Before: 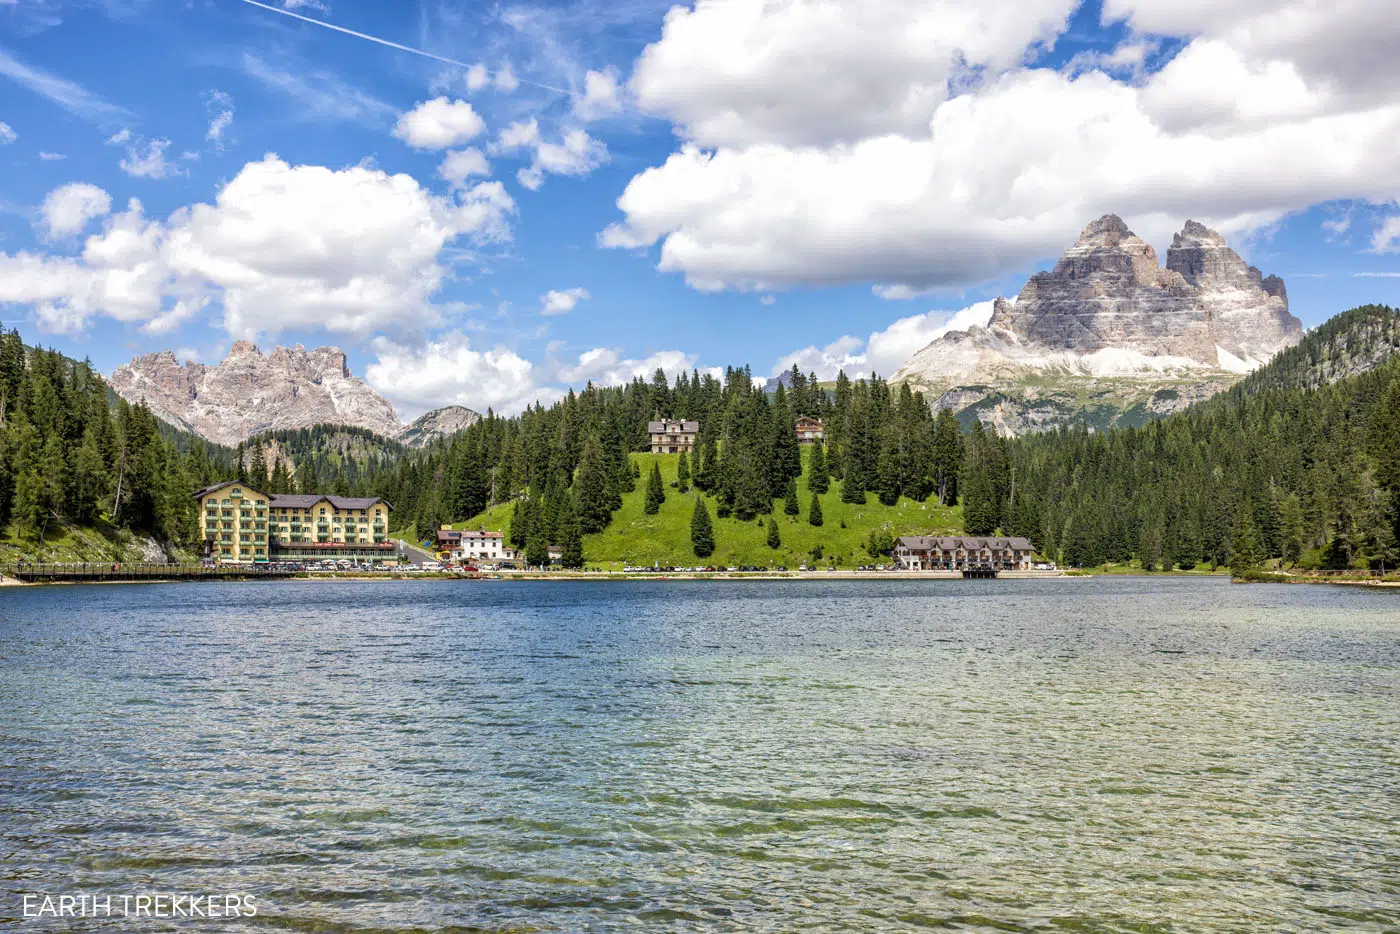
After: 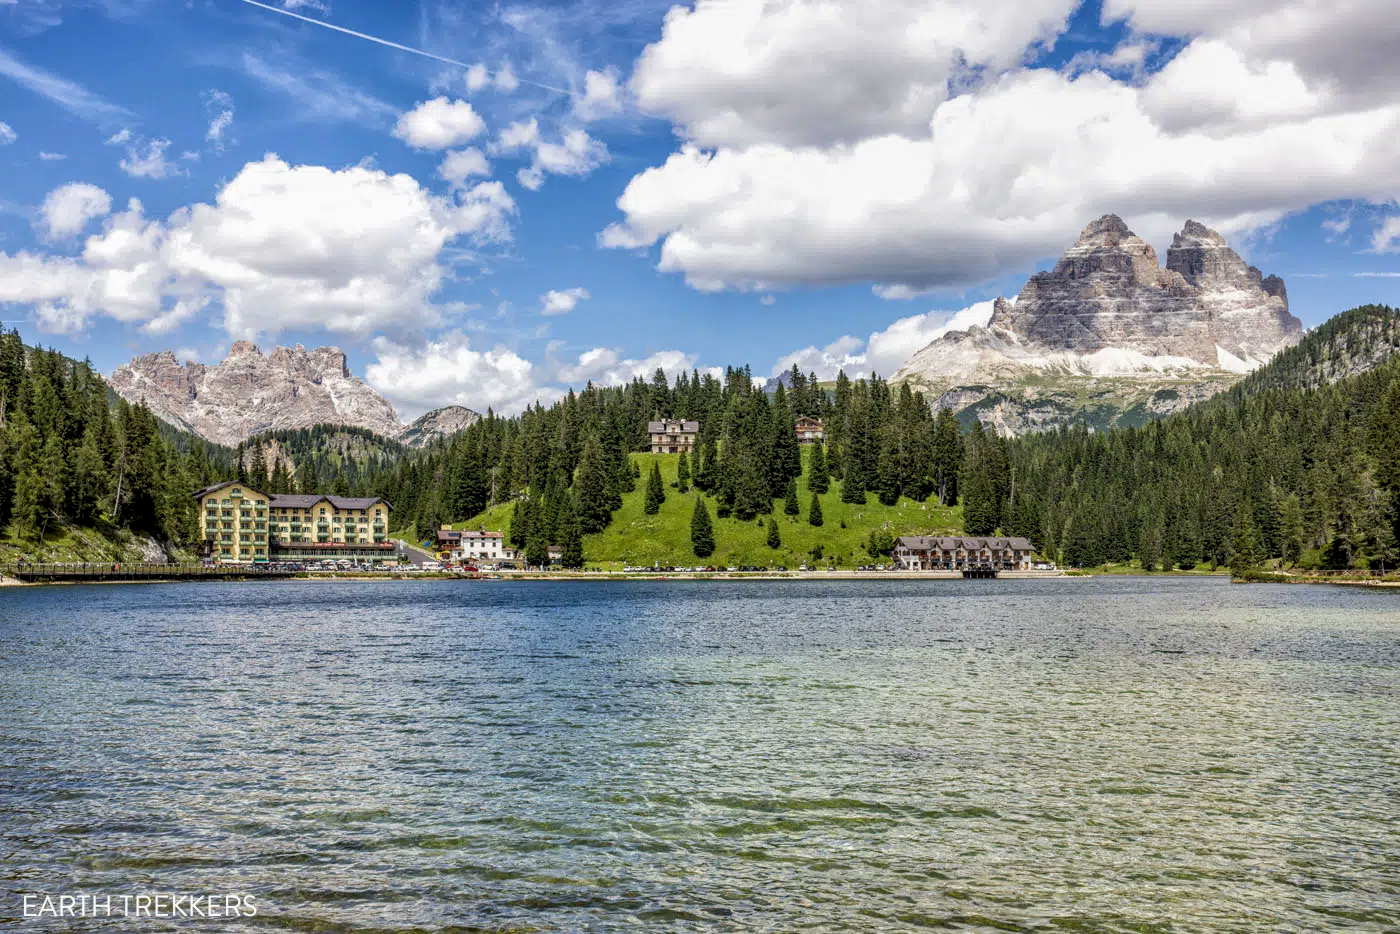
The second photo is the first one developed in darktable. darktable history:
local contrast: detail 130%
exposure: exposure -0.184 EV, compensate highlight preservation false
shadows and highlights: radius 125.08, shadows 21.29, highlights -22.7, low approximation 0.01
